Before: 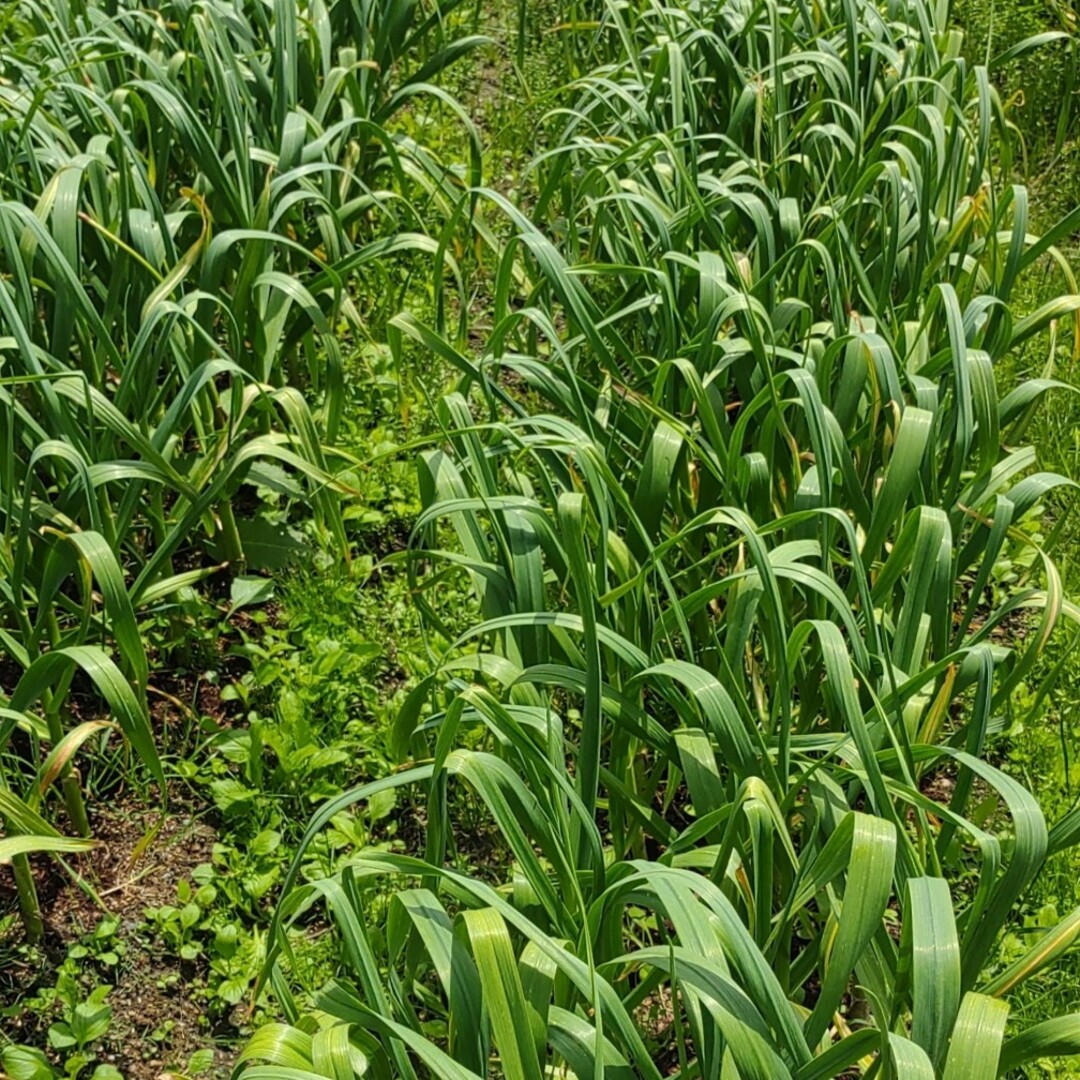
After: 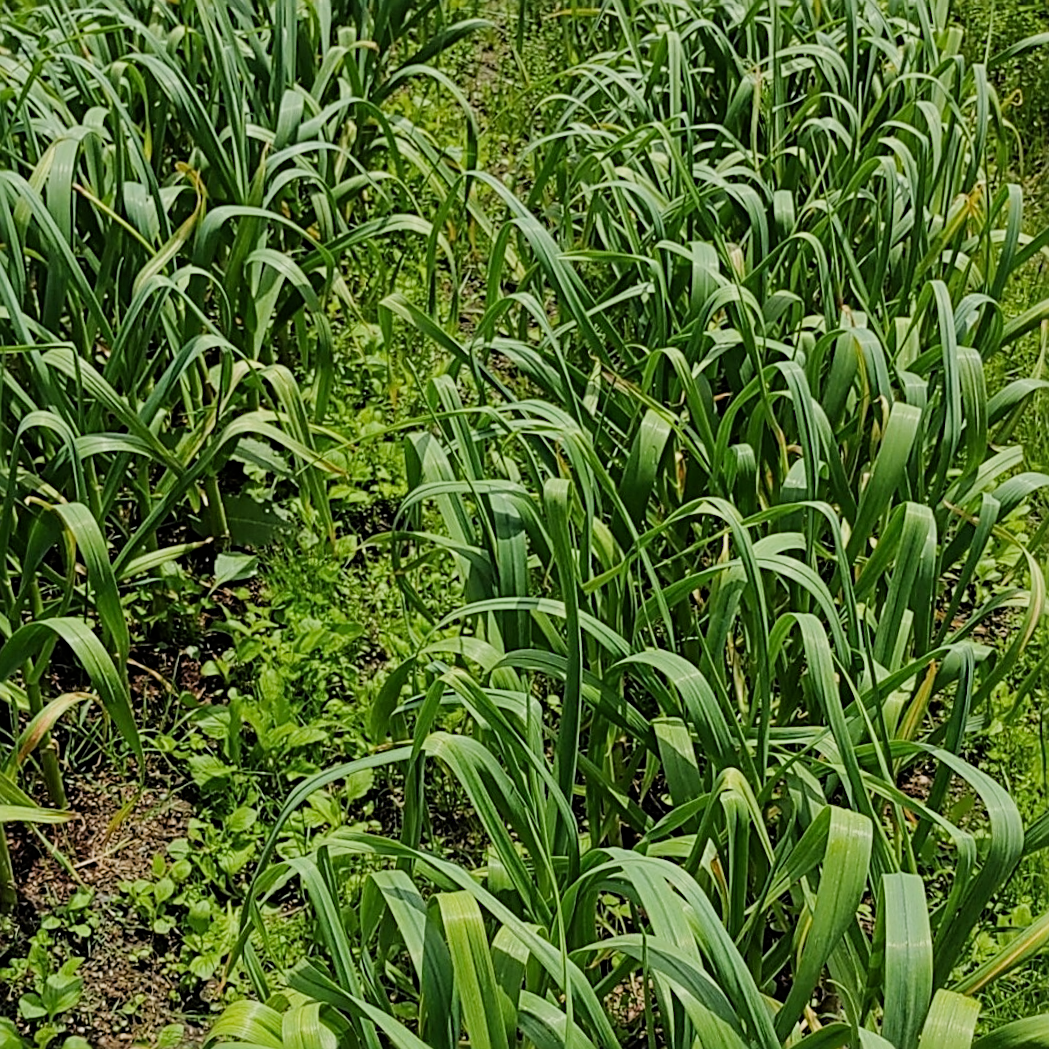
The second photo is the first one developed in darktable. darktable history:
filmic rgb: black relative exposure -7.65 EV, white relative exposure 4.56 EV, hardness 3.61
sharpen: radius 2.584, amount 0.688
crop and rotate: angle -1.69°
